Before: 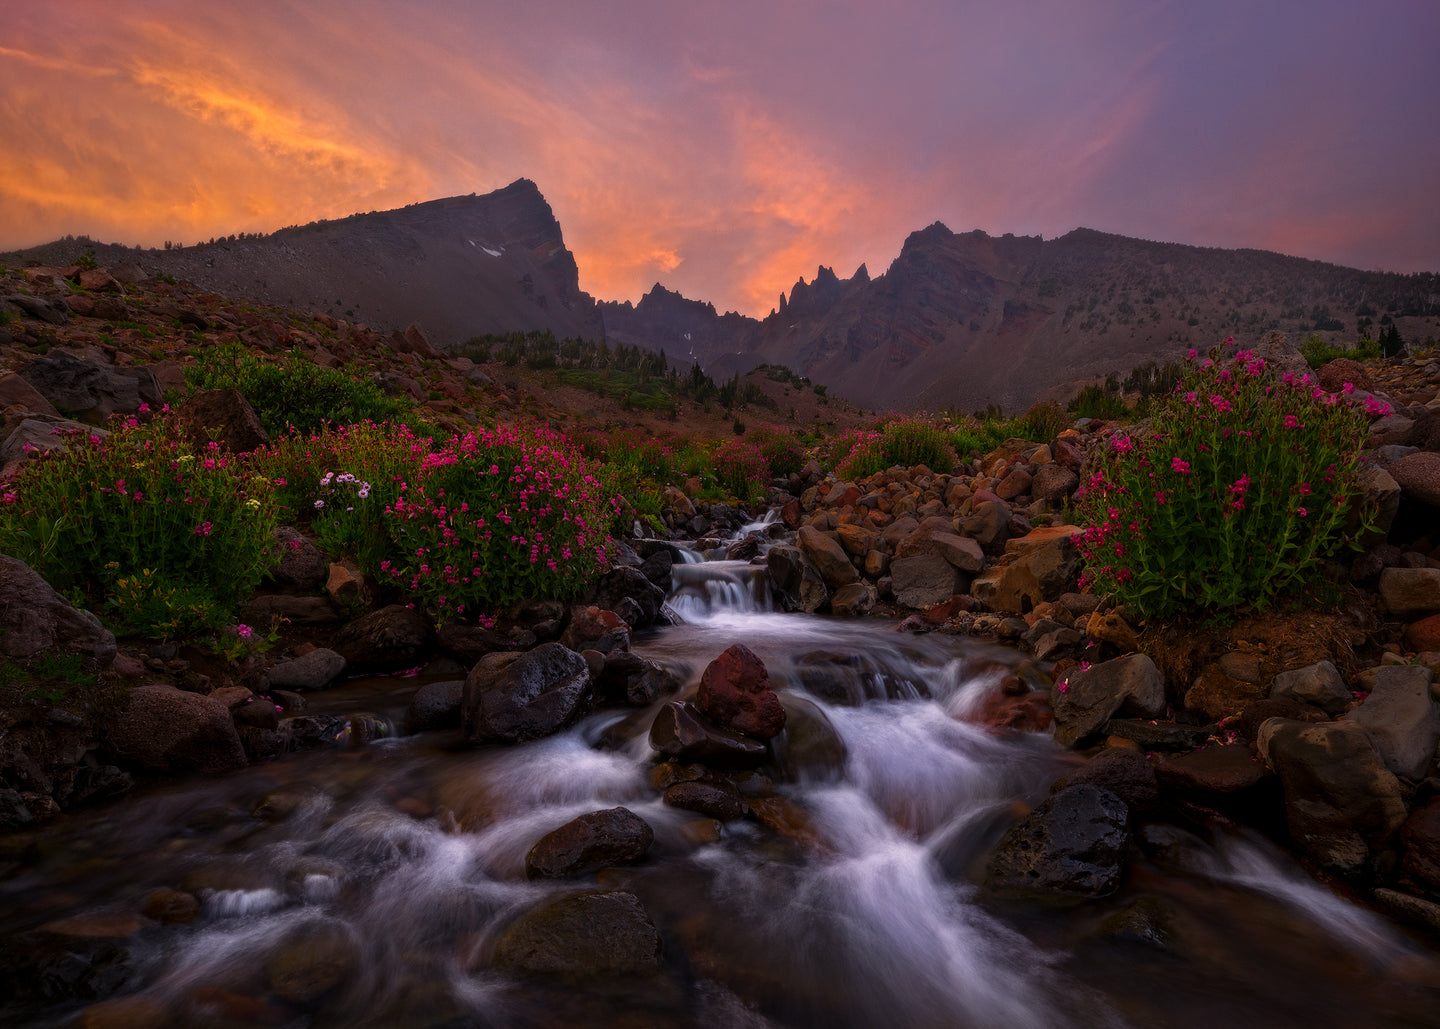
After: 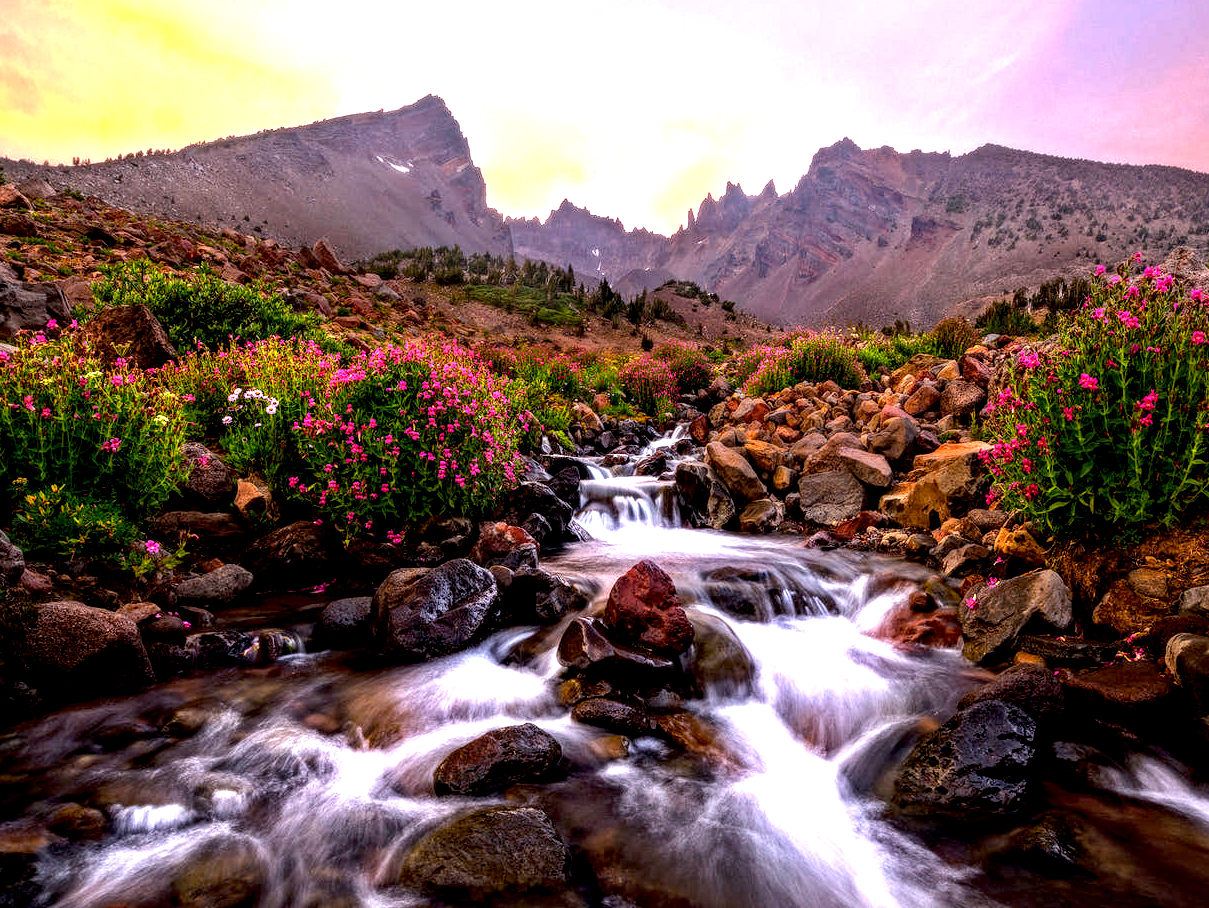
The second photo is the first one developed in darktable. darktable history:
tone equalizer: -8 EV -0.417 EV, -7 EV -0.389 EV, -6 EV -0.333 EV, -5 EV -0.222 EV, -3 EV 0.222 EV, -2 EV 0.333 EV, -1 EV 0.389 EV, +0 EV 0.417 EV, edges refinement/feathering 500, mask exposure compensation -1.25 EV, preserve details no
crop: left 6.446%, top 8.188%, right 9.538%, bottom 3.548%
exposure: black level correction 0.005, exposure 2.084 EV, compensate highlight preservation false
local contrast: detail 154%
